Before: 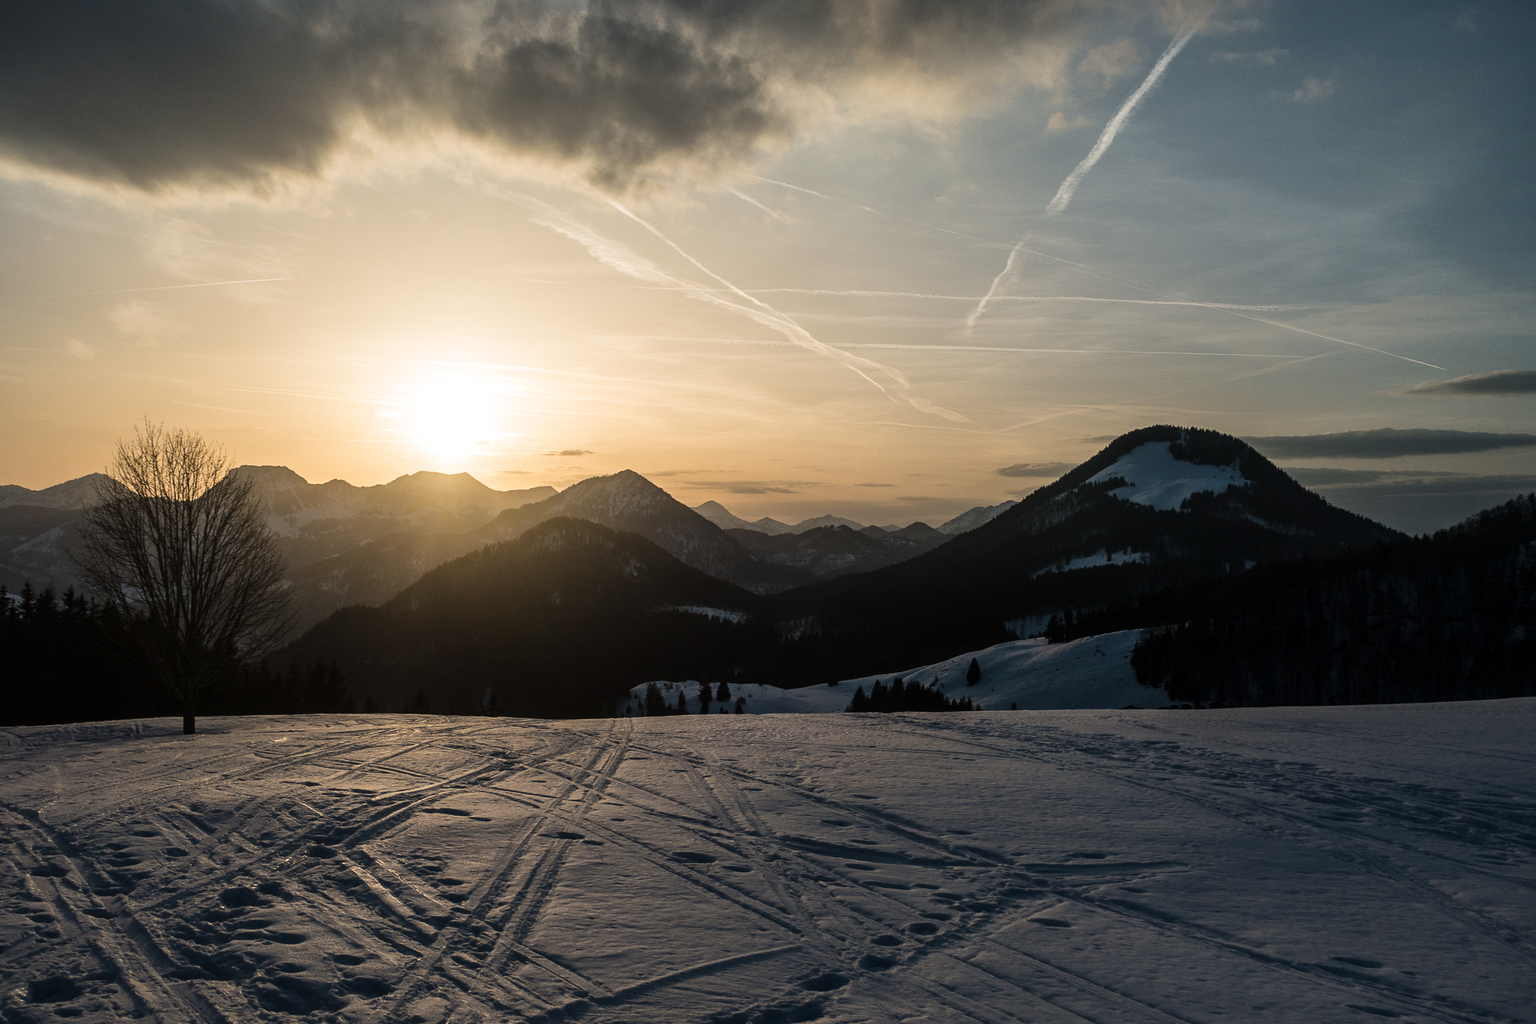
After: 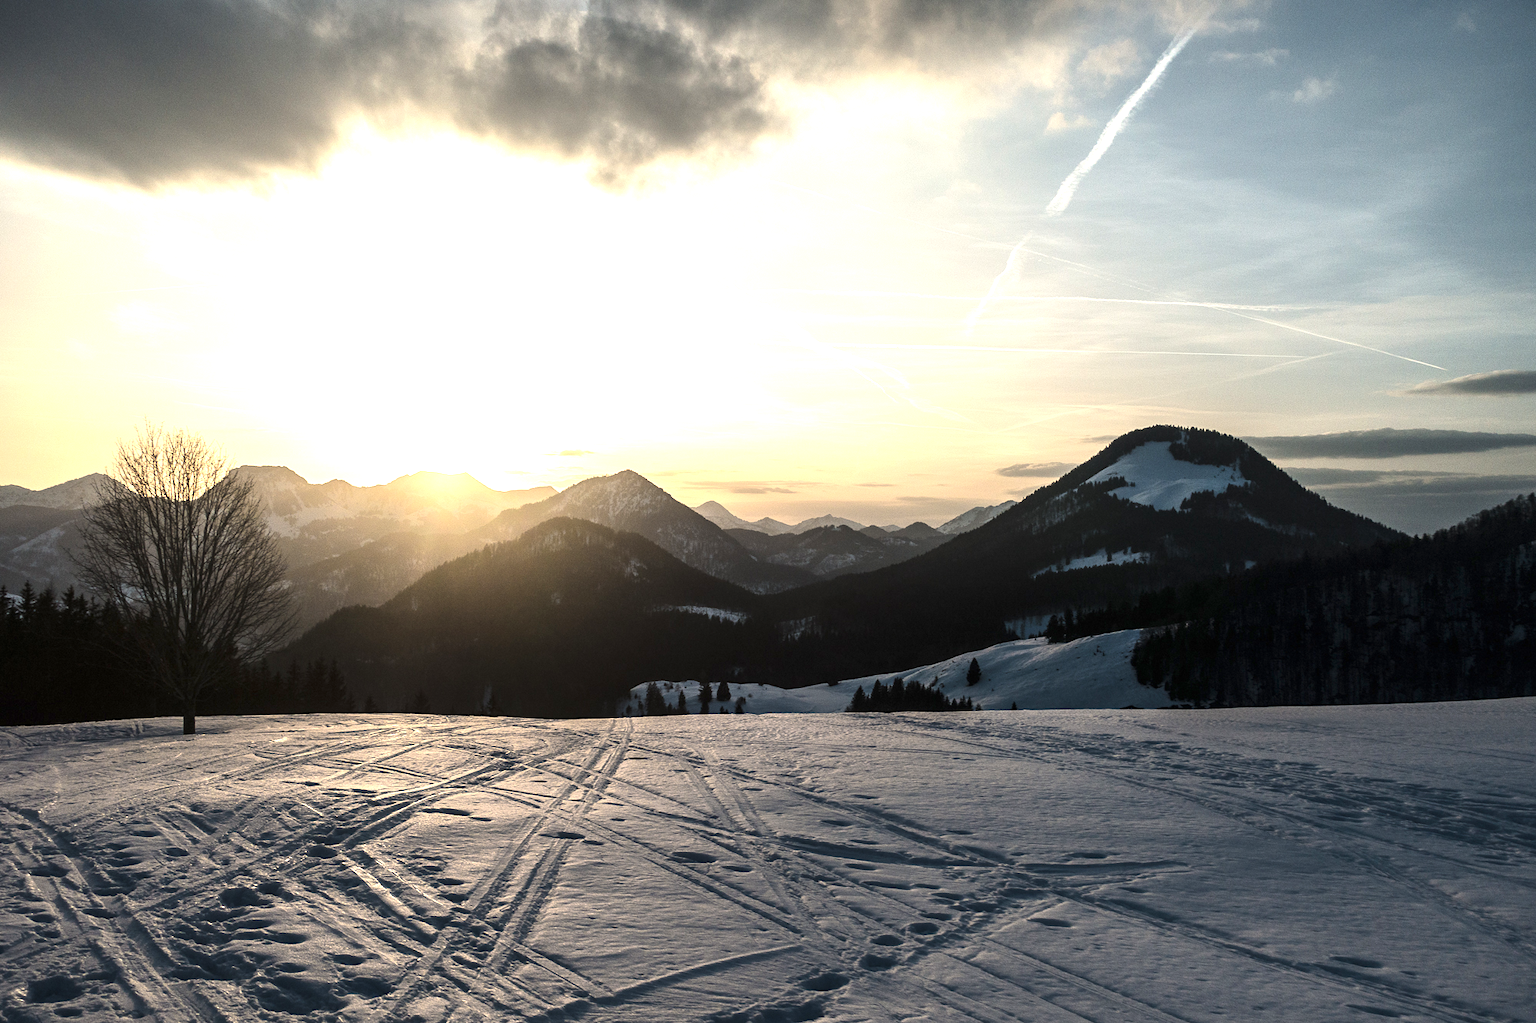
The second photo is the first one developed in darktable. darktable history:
contrast brightness saturation: contrast 0.105, saturation -0.17
exposure: black level correction 0, exposure 1.458 EV, compensate highlight preservation false
